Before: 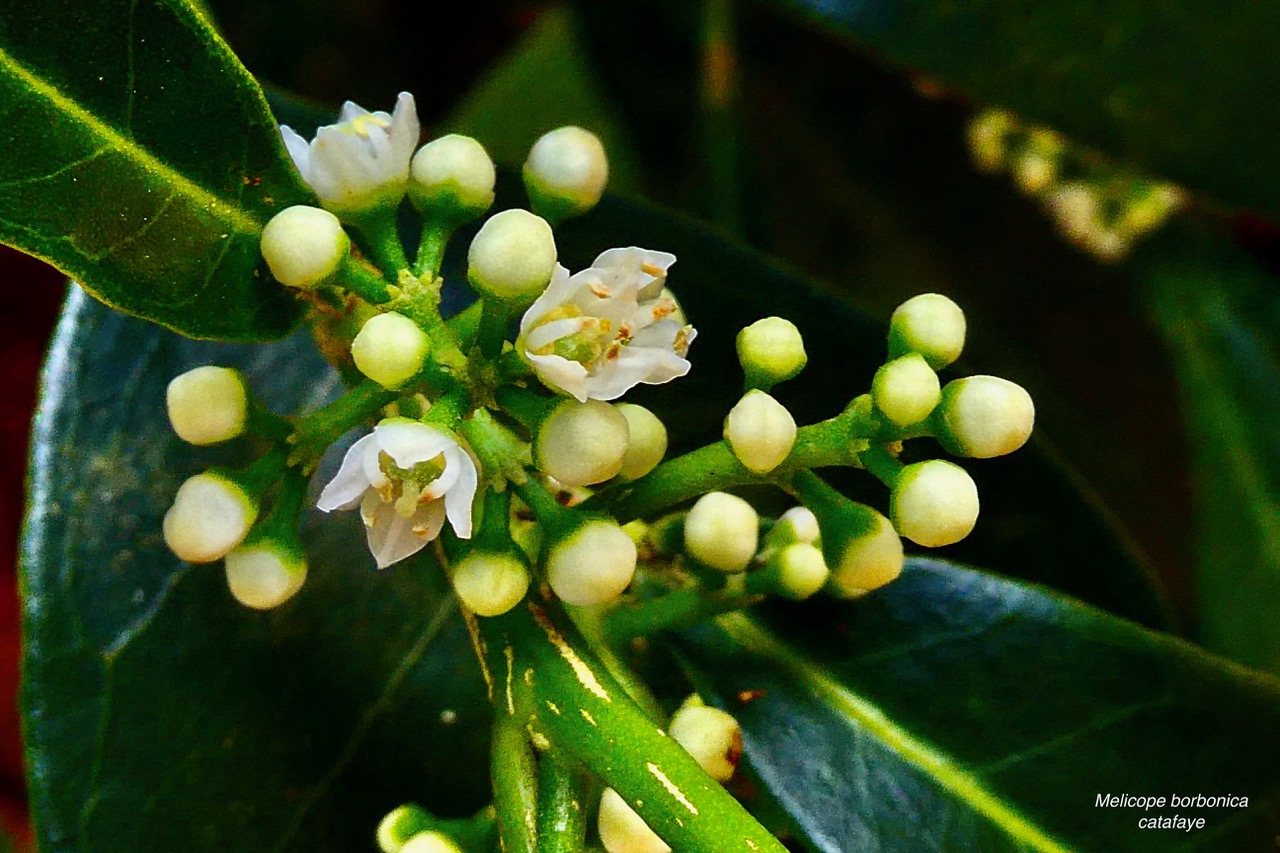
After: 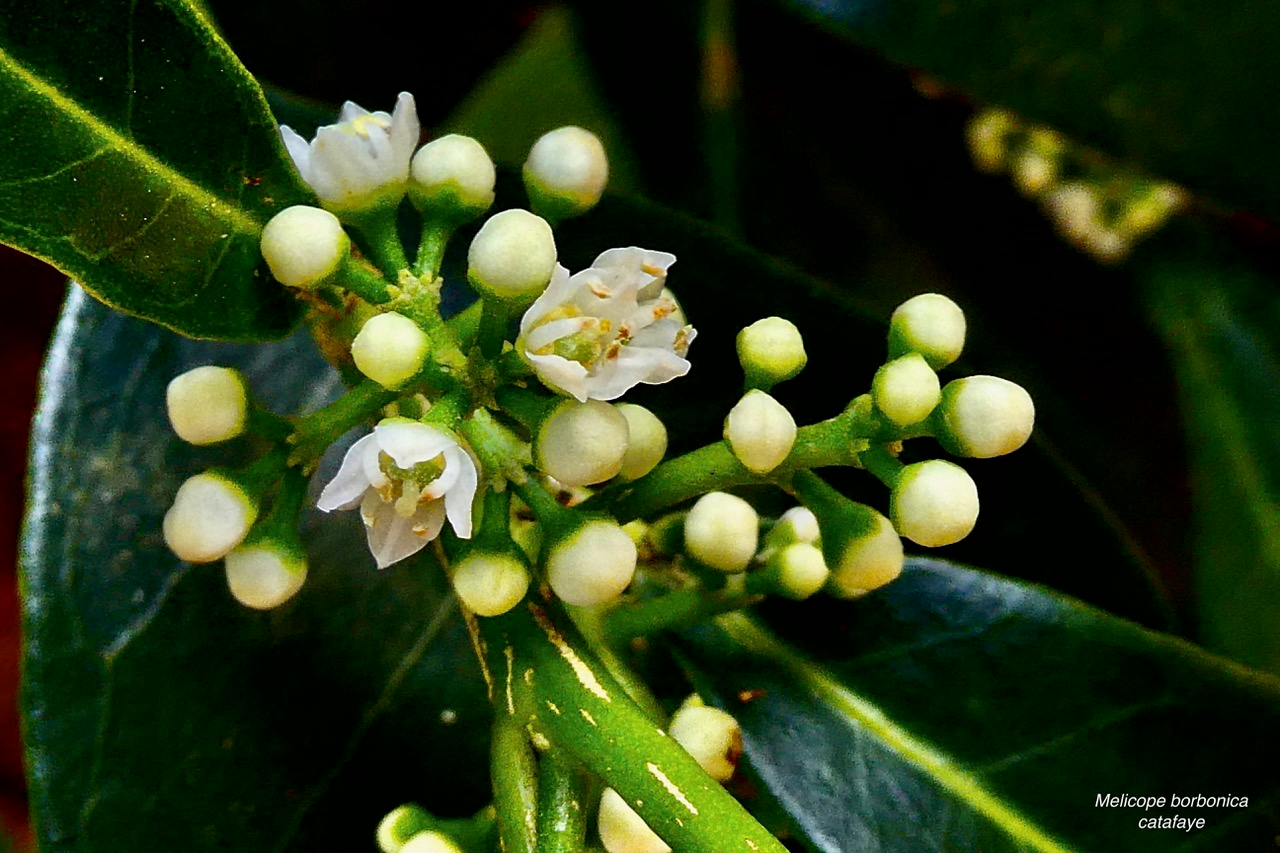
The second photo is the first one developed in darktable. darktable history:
contrast brightness saturation: contrast 0.059, brightness -0.006, saturation -0.23
